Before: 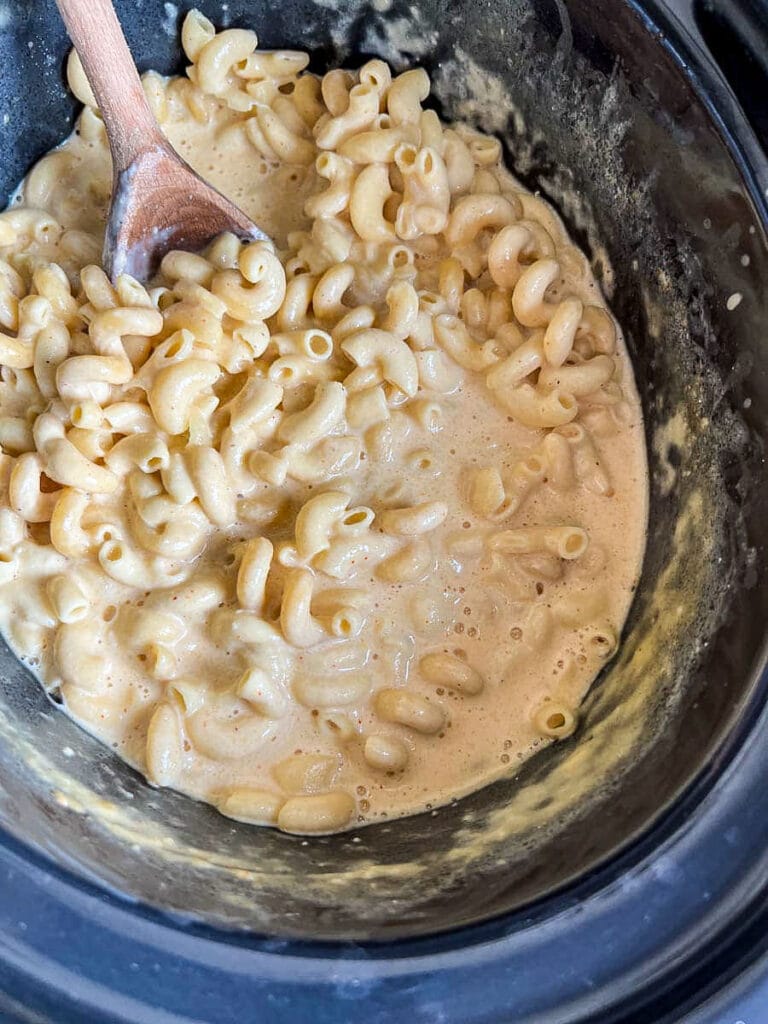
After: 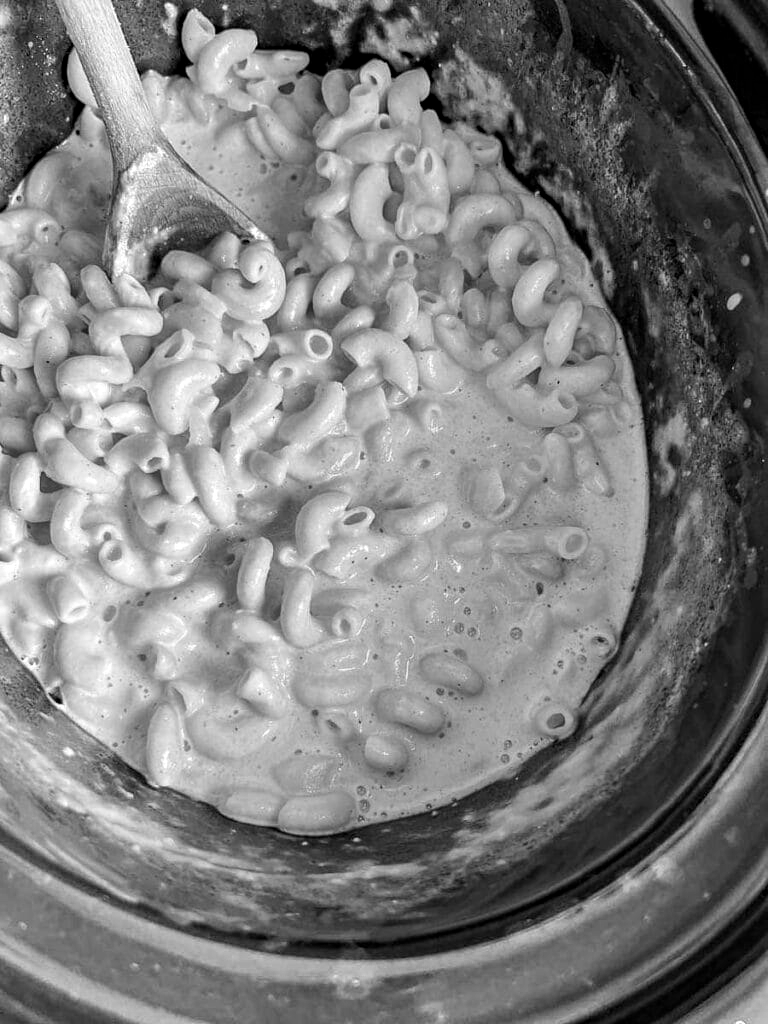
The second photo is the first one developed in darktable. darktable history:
color zones: curves: ch0 [(0, 0.613) (0.01, 0.613) (0.245, 0.448) (0.498, 0.529) (0.642, 0.665) (0.879, 0.777) (0.99, 0.613)]; ch1 [(0, 0) (0.143, 0) (0.286, 0) (0.429, 0) (0.571, 0) (0.714, 0) (0.857, 0)]
haze removal: compatibility mode true, adaptive false
